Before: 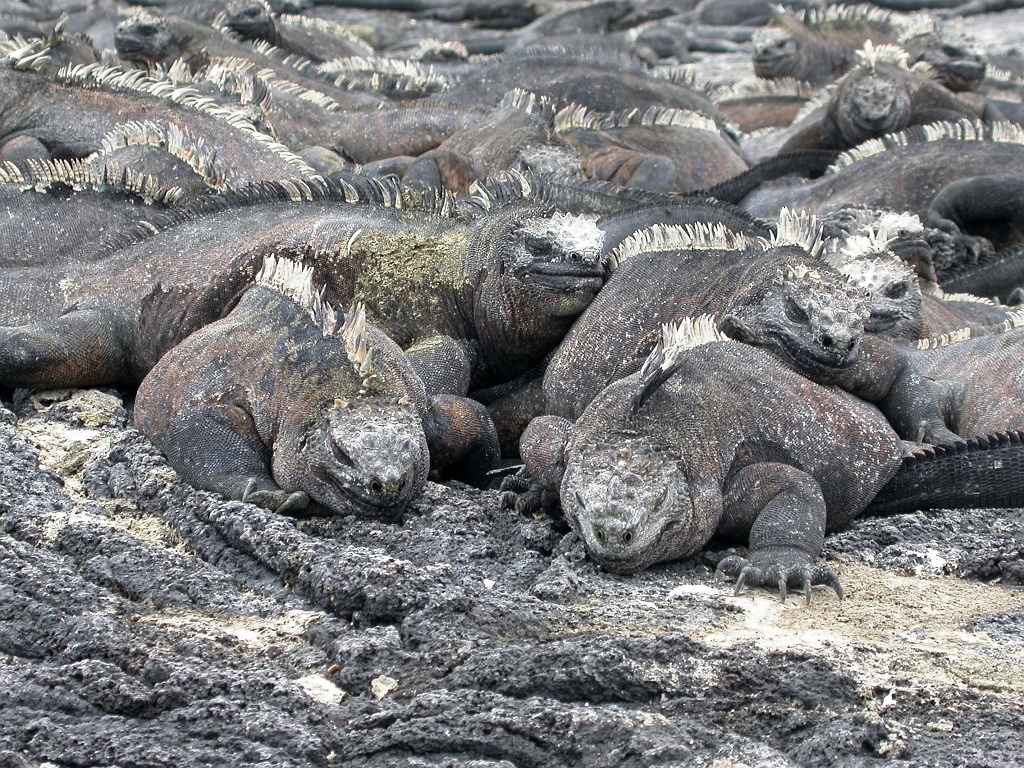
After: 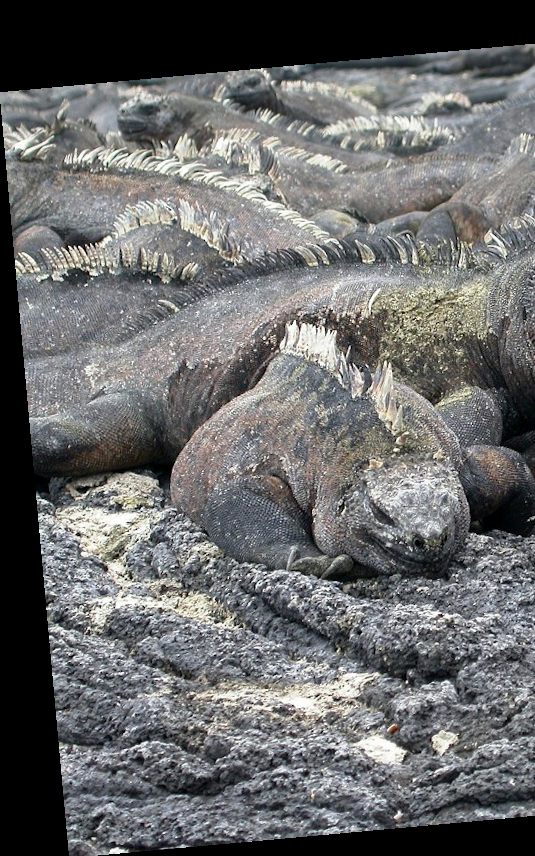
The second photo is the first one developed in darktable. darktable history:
crop and rotate: left 0%, top 0%, right 50.845%
rotate and perspective: rotation -5.2°, automatic cropping off
